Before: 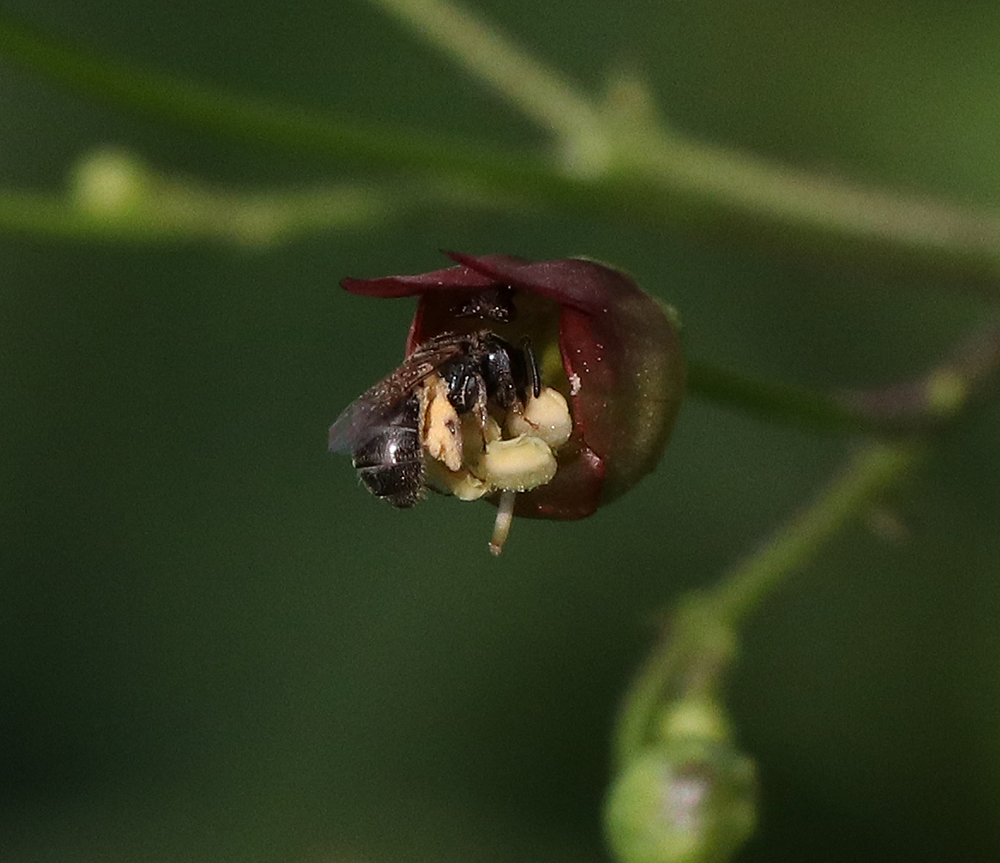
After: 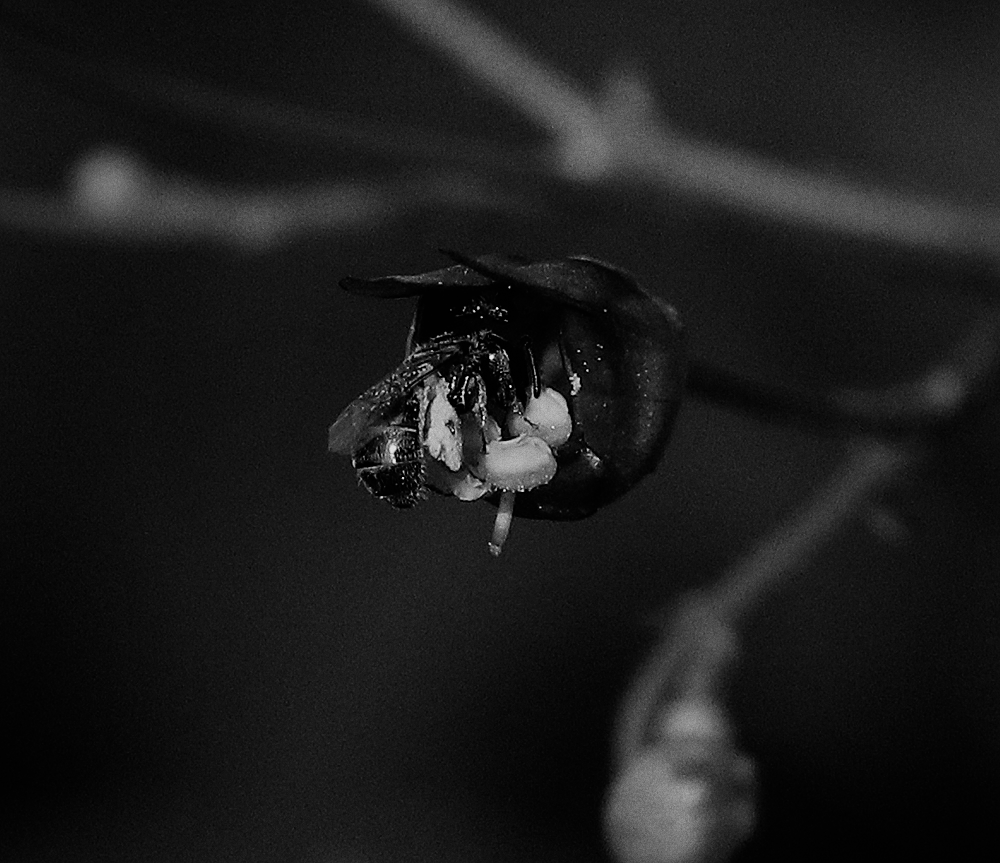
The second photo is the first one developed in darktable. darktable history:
color calibration "B&W: ILFORD DELTA 100": output gray [0.246, 0.254, 0.501, 0], gray › normalize channels true, illuminant same as pipeline (D50), adaptation XYZ, x 0.346, y 0.359, gamut compression 0
filmic rgb #1: black relative exposure -7.65 EV, white relative exposure 4.56 EV, hardness 3.61
grain: on, module defaults
sharpen: on, module defaults
filmic rgb: black relative exposure -7.65 EV, white relative exposure 4.56 EV, hardness 3.61, contrast 1.106
vignetting: fall-off start 71.74%
